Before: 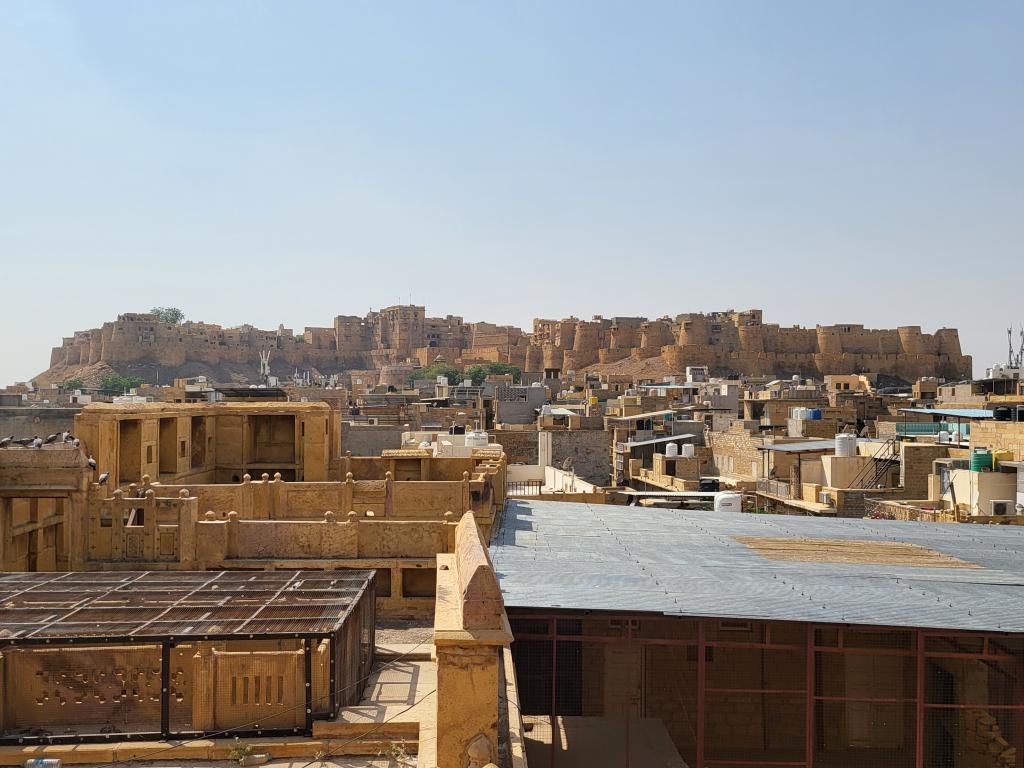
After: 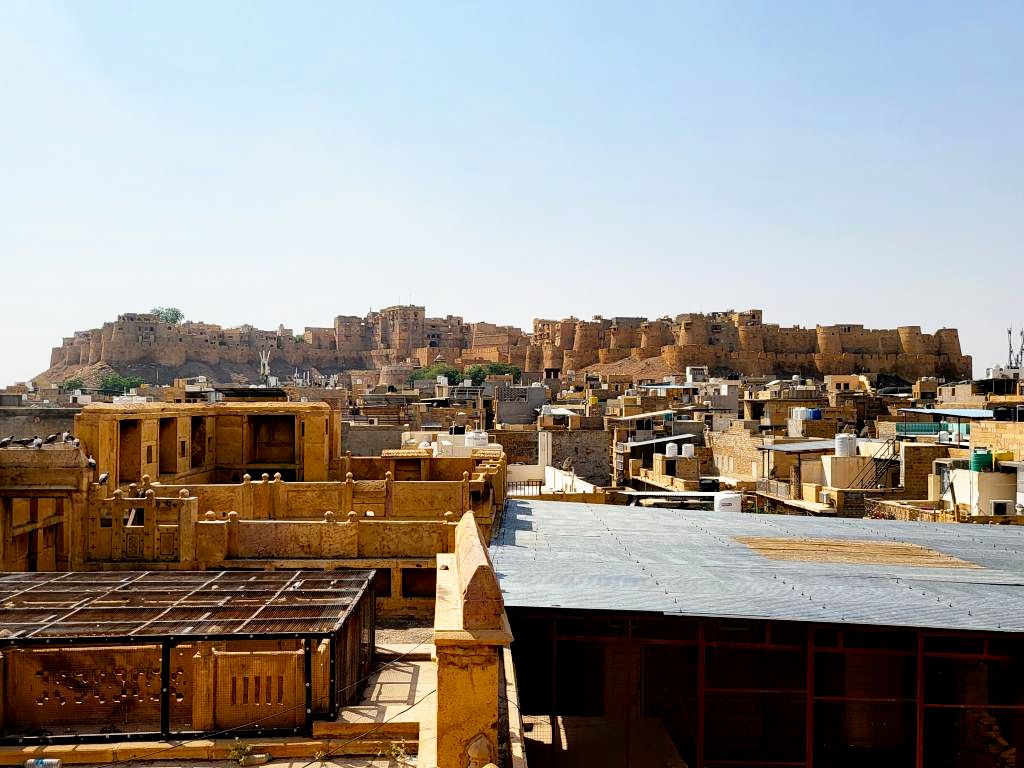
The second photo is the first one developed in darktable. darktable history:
filmic rgb: black relative exposure -5.5 EV, white relative exposure 2.5 EV, threshold 3 EV, target black luminance 0%, hardness 4.51, latitude 67.35%, contrast 1.453, shadows ↔ highlights balance -3.52%, preserve chrominance no, color science v4 (2020), contrast in shadows soft, enable highlight reconstruction true
